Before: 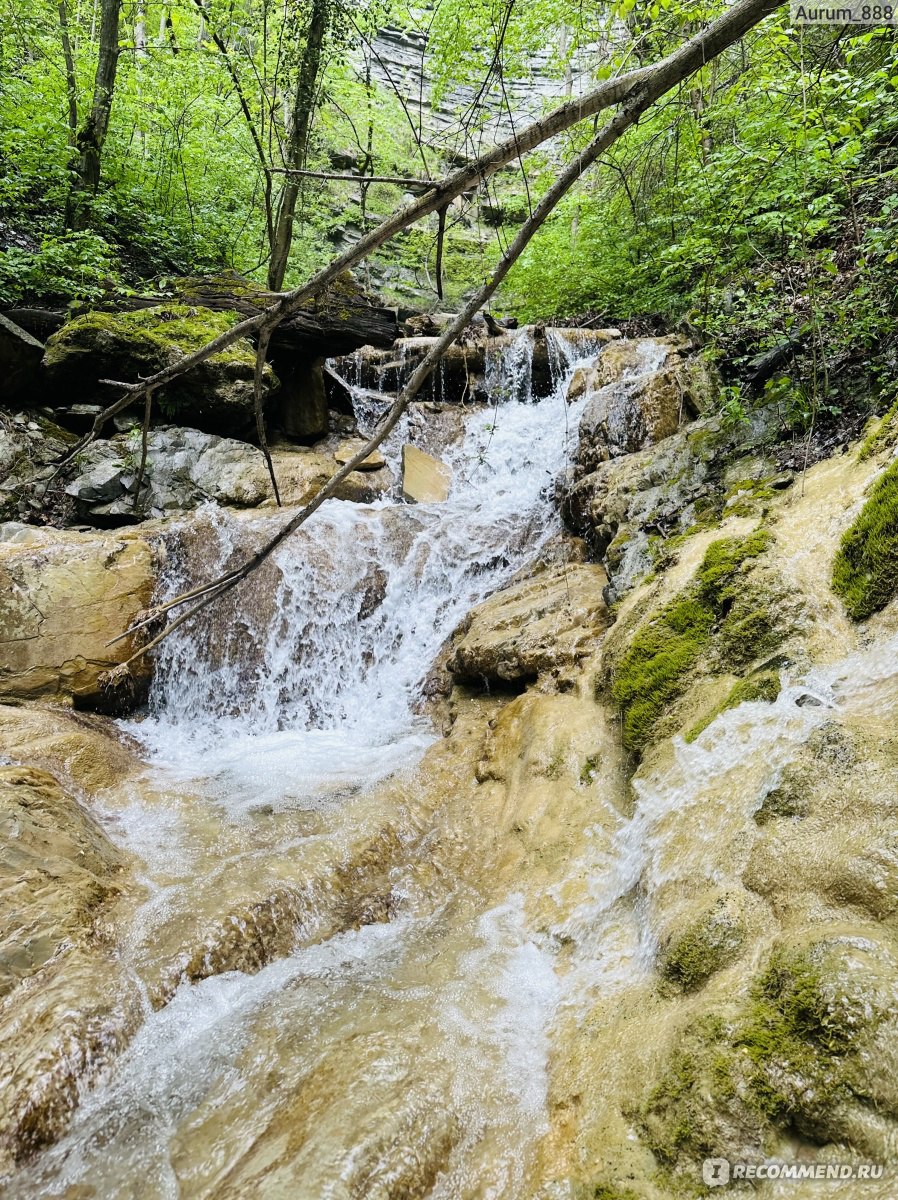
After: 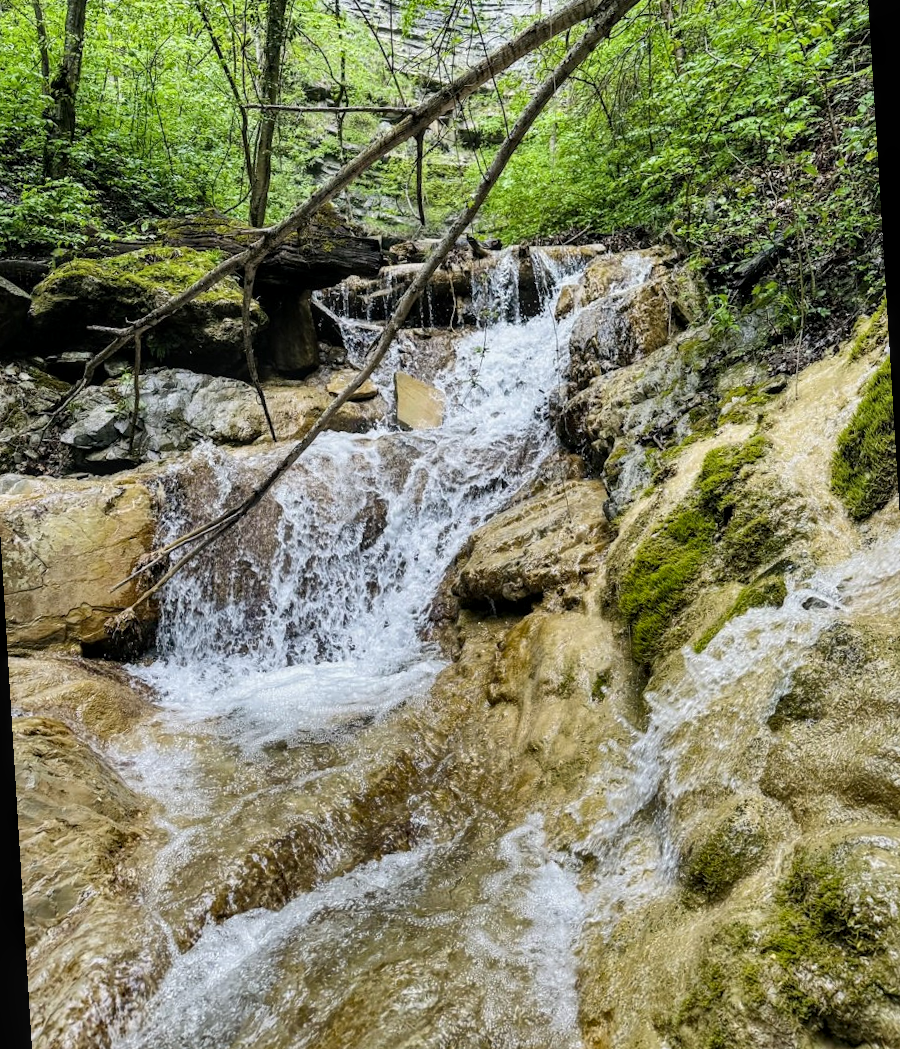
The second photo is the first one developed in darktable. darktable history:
rotate and perspective: rotation -3.52°, crop left 0.036, crop right 0.964, crop top 0.081, crop bottom 0.919
shadows and highlights: shadows 20.91, highlights -82.73, soften with gaussian
local contrast: on, module defaults
